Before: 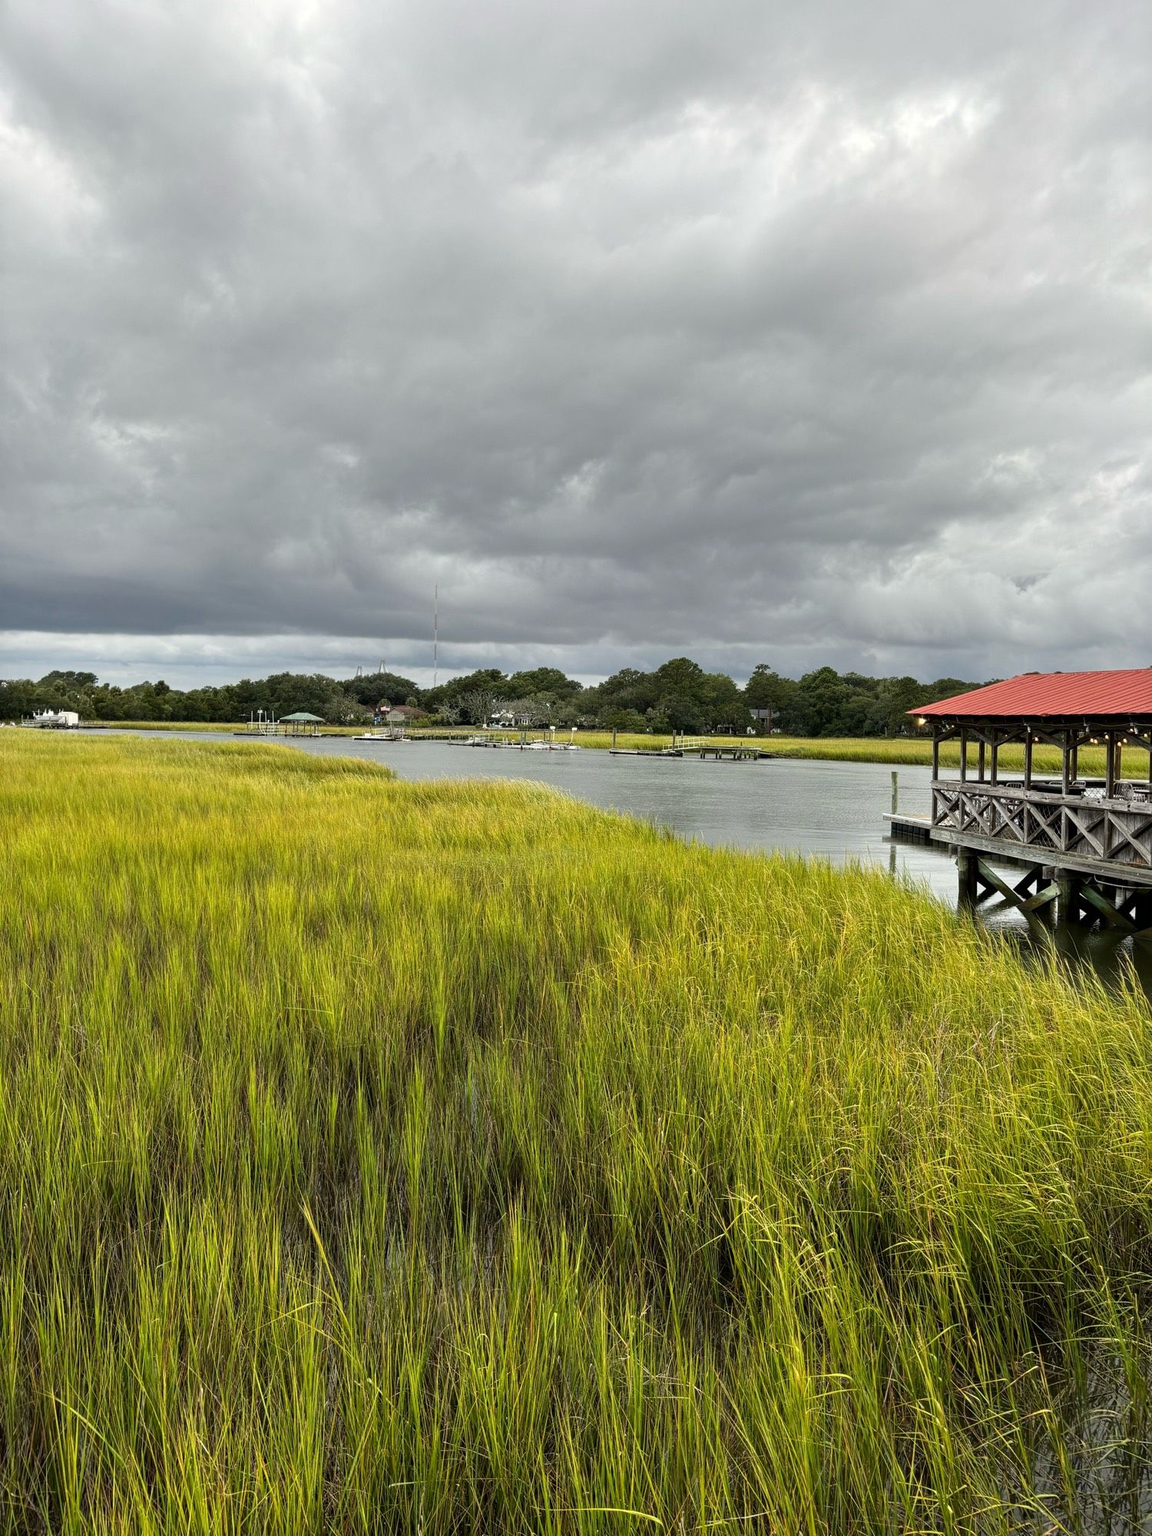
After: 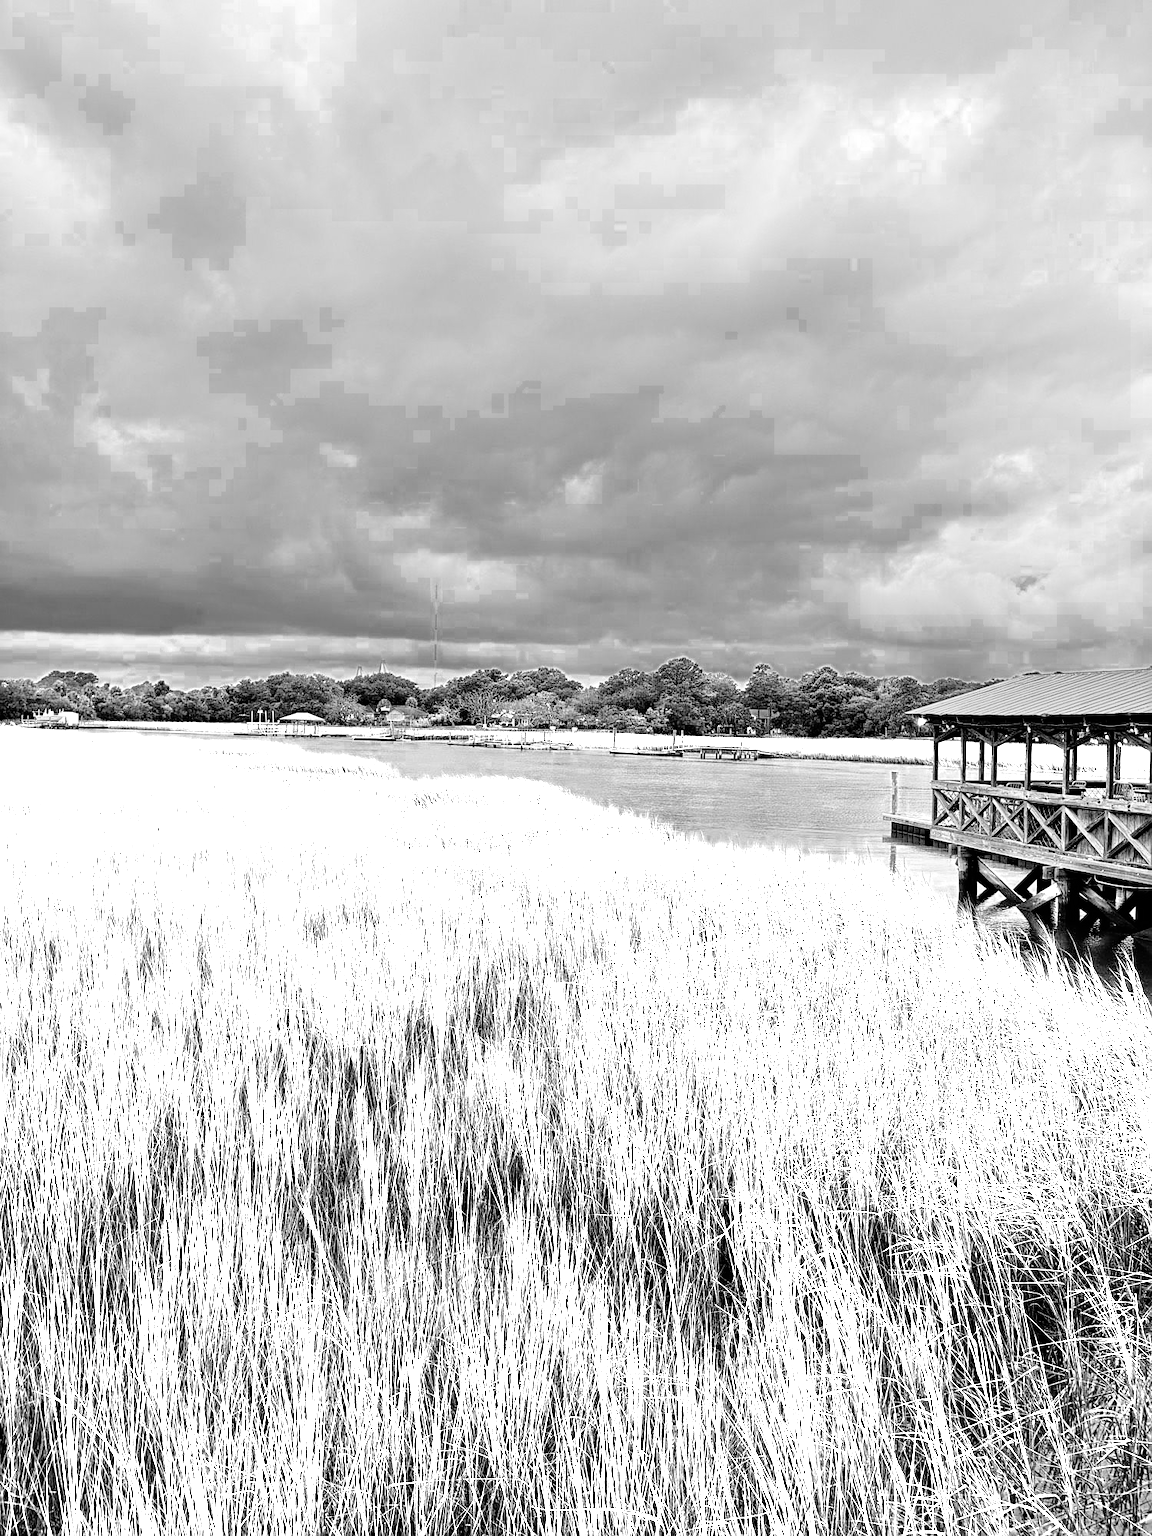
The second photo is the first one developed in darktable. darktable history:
filmic rgb: black relative exposure -8.07 EV, white relative exposure 3 EV, hardness 5.35, contrast 1.25
color zones: curves: ch0 [(0, 0.554) (0.146, 0.662) (0.293, 0.86) (0.503, 0.774) (0.637, 0.106) (0.74, 0.072) (0.866, 0.488) (0.998, 0.569)]; ch1 [(0, 0) (0.143, 0) (0.286, 0) (0.429, 0) (0.571, 0) (0.714, 0) (0.857, 0)]
sharpen: on, module defaults
tone equalizer: -7 EV 0.15 EV, -6 EV 0.6 EV, -5 EV 1.15 EV, -4 EV 1.33 EV, -3 EV 1.15 EV, -2 EV 0.6 EV, -1 EV 0.15 EV, mask exposure compensation -0.5 EV
